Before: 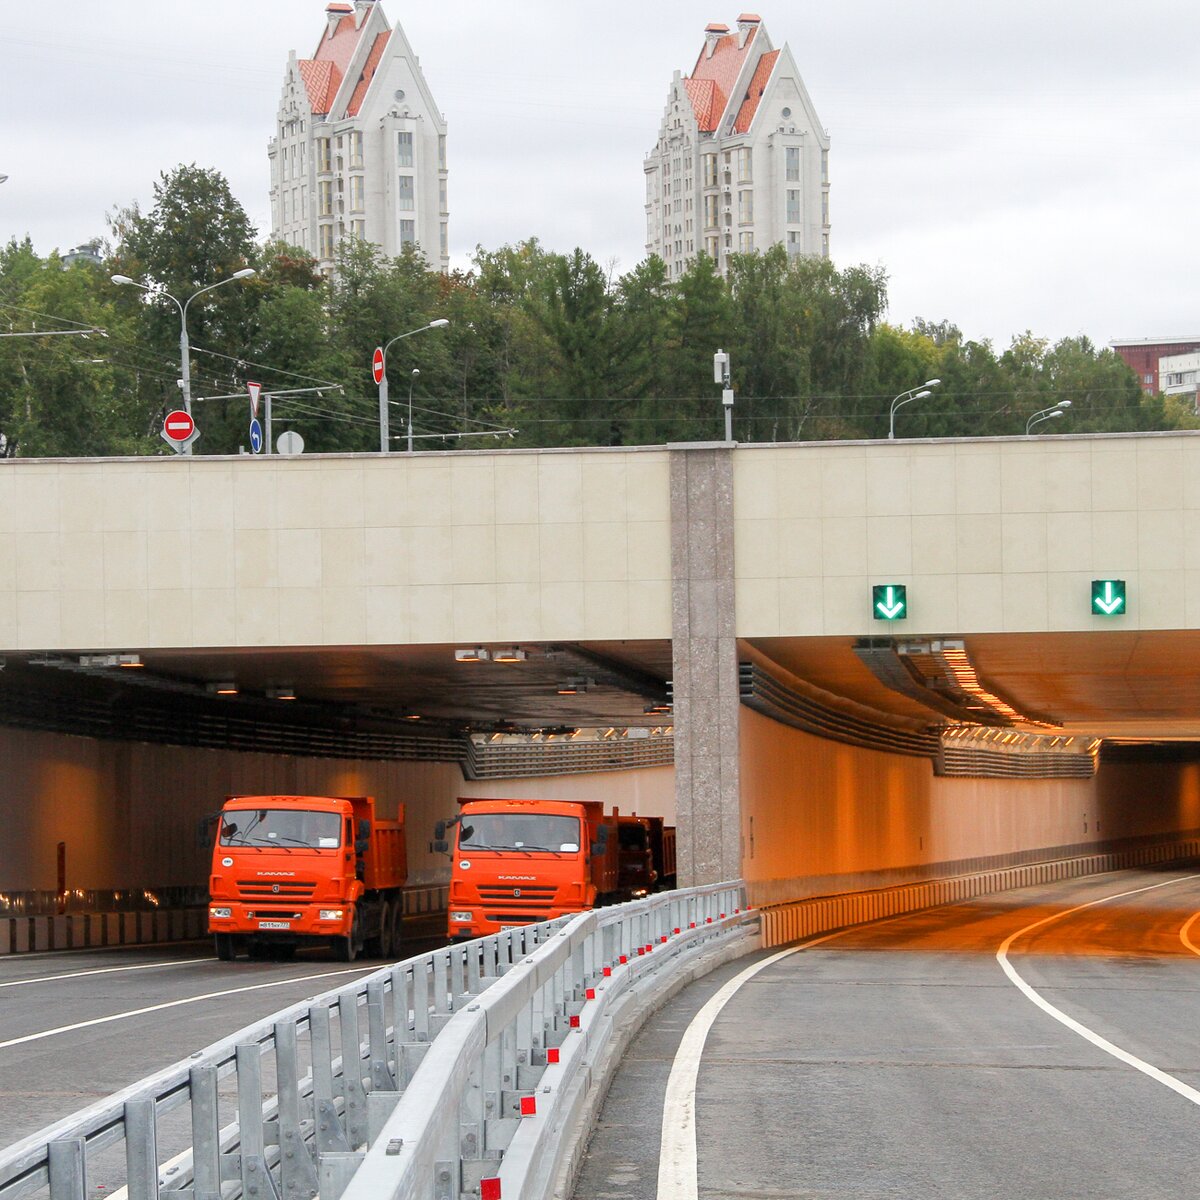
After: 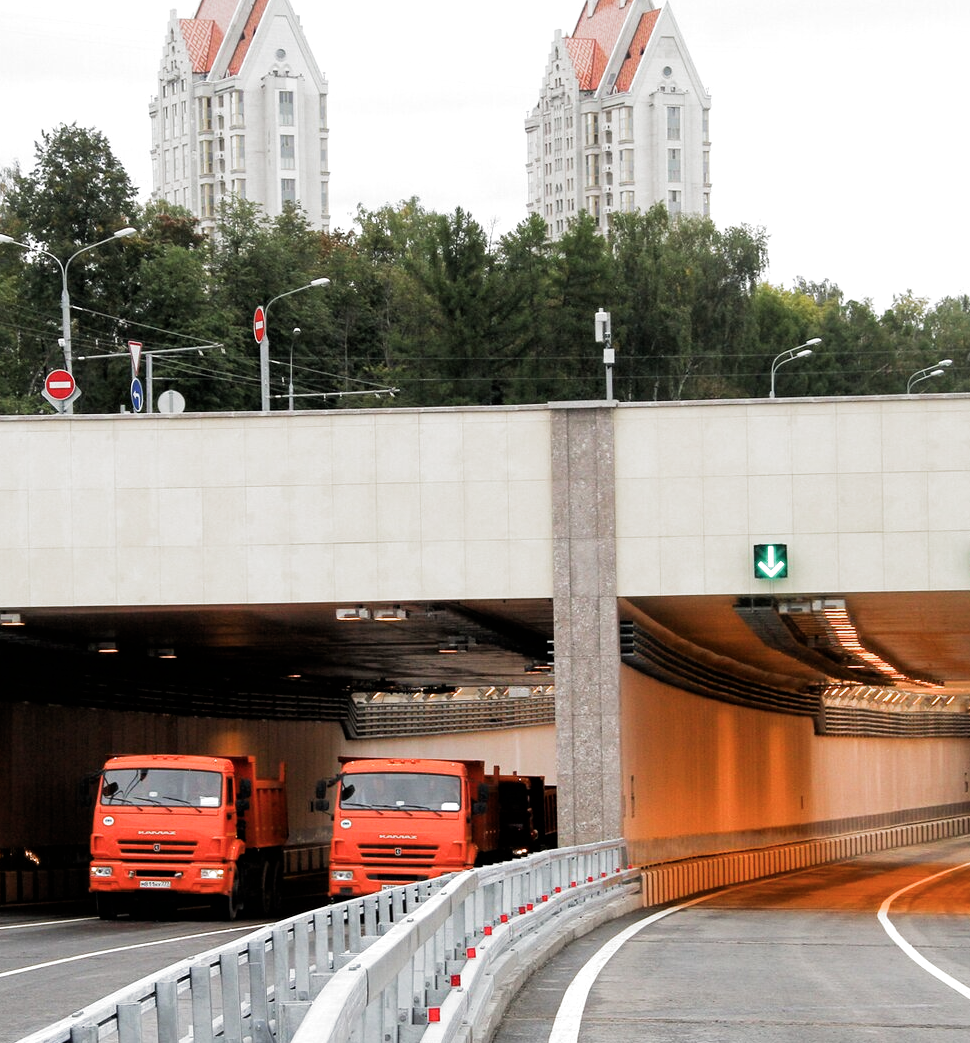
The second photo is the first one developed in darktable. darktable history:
crop: left 9.929%, top 3.475%, right 9.188%, bottom 9.529%
filmic rgb: black relative exposure -8.2 EV, white relative exposure 2.2 EV, threshold 3 EV, hardness 7.11, latitude 75%, contrast 1.325, highlights saturation mix -2%, shadows ↔ highlights balance 30%, preserve chrominance RGB euclidean norm, color science v5 (2021), contrast in shadows safe, contrast in highlights safe, enable highlight reconstruction true
